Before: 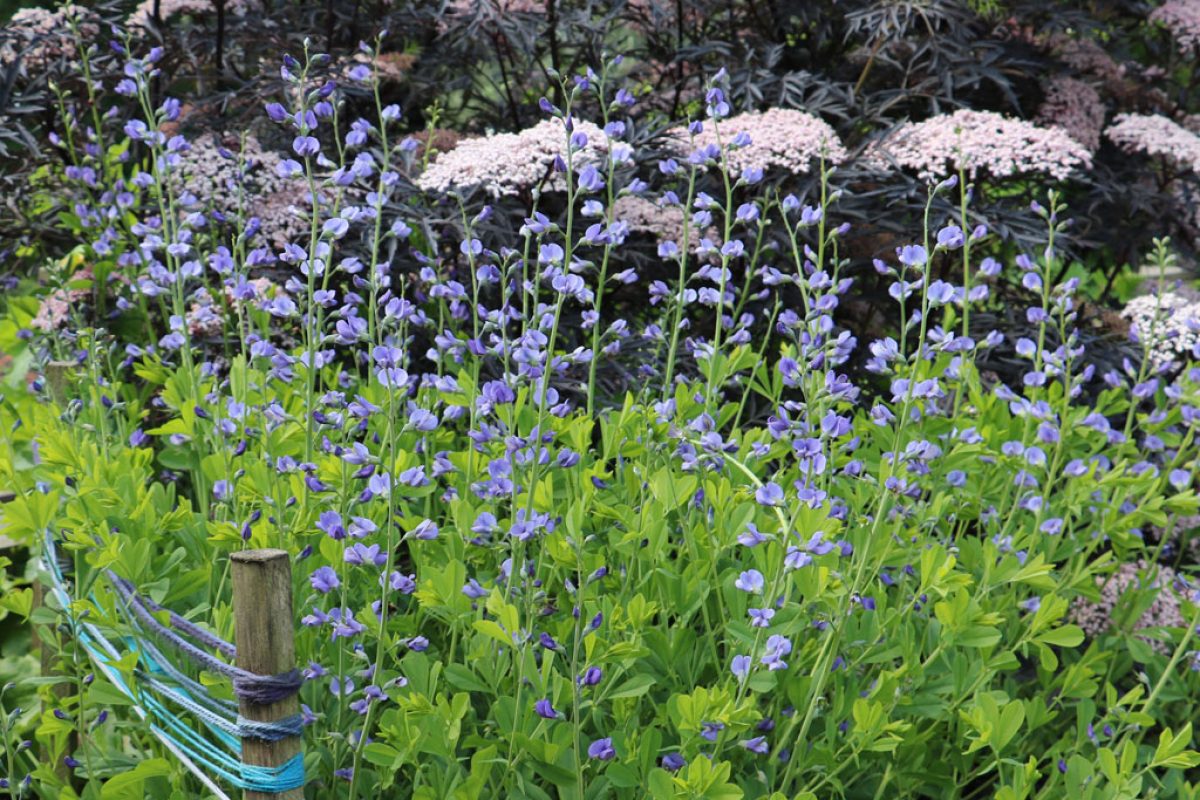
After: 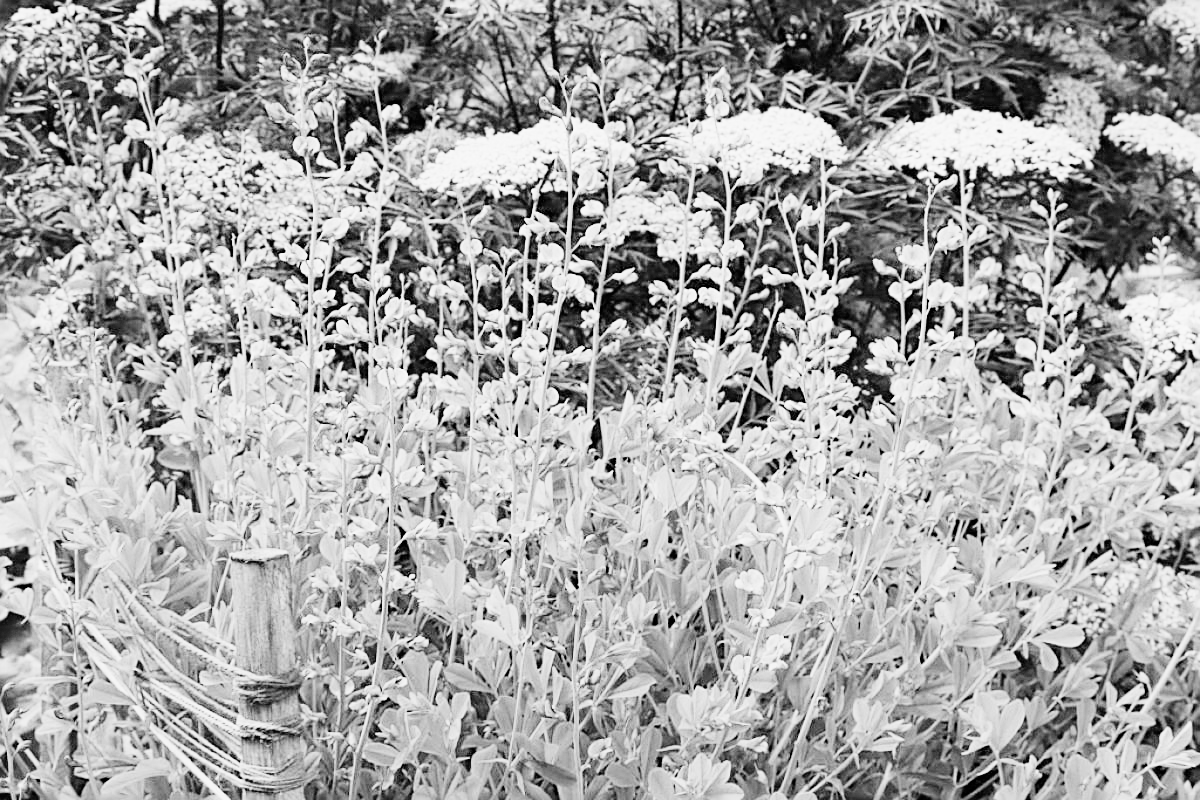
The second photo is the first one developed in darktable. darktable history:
sharpen: on, module defaults
sigmoid: skew -0.2, preserve hue 0%, red attenuation 0.1, red rotation 0.035, green attenuation 0.1, green rotation -0.017, blue attenuation 0.15, blue rotation -0.052, base primaries Rec2020
white balance: red 4.26, blue 1.802
monochrome: on, module defaults
